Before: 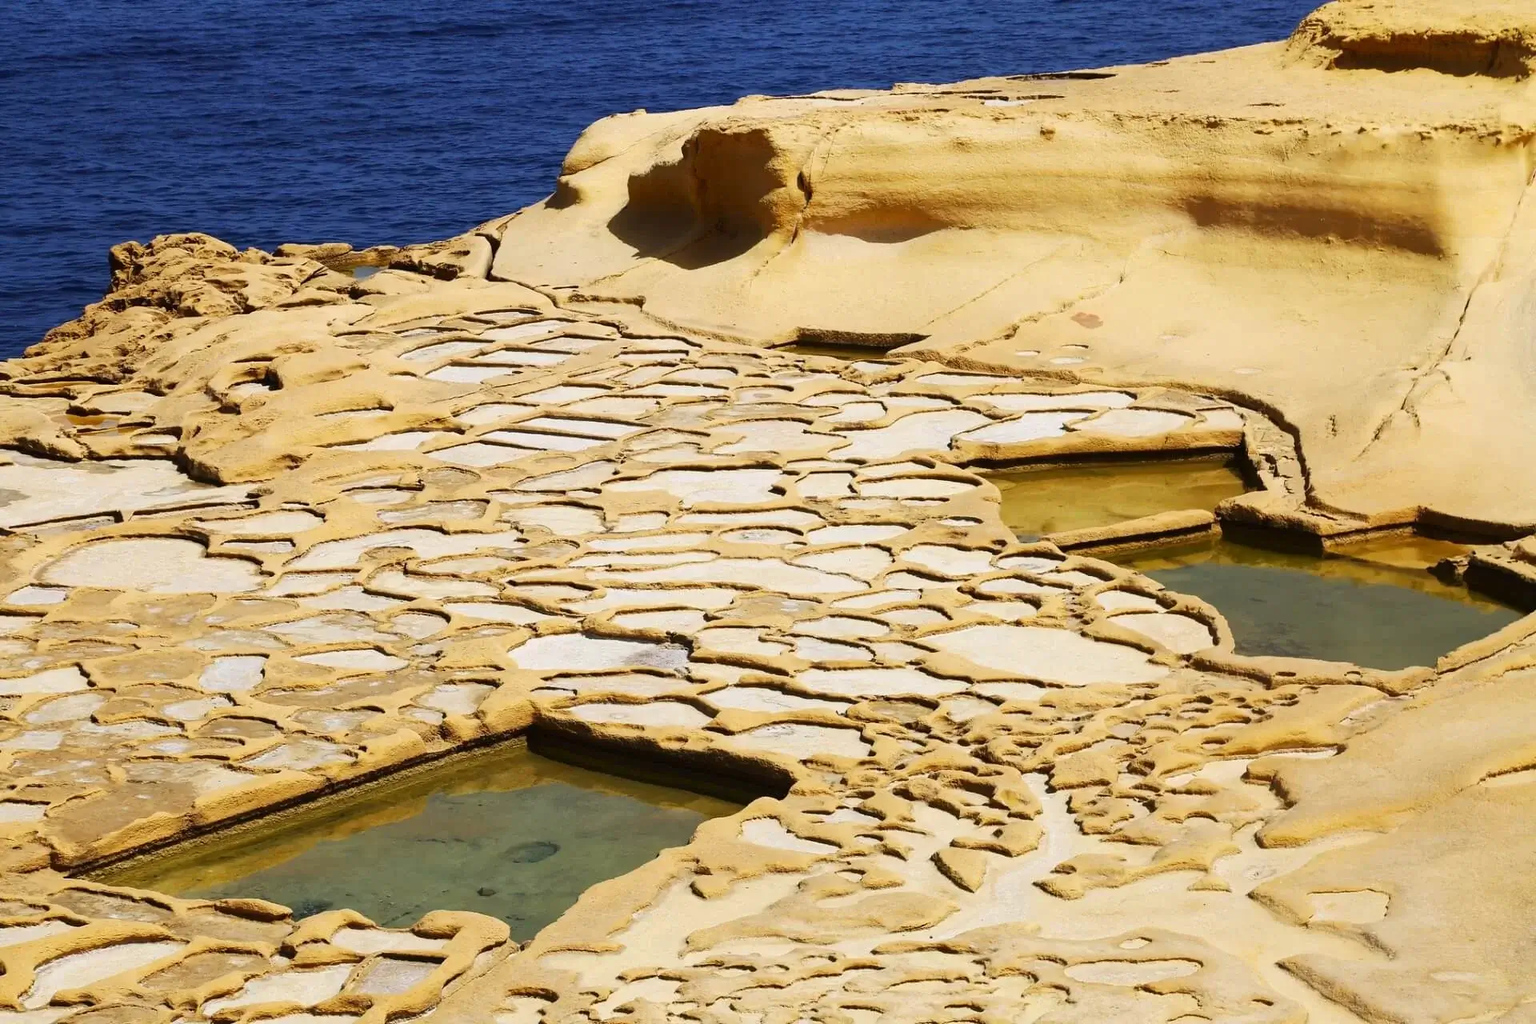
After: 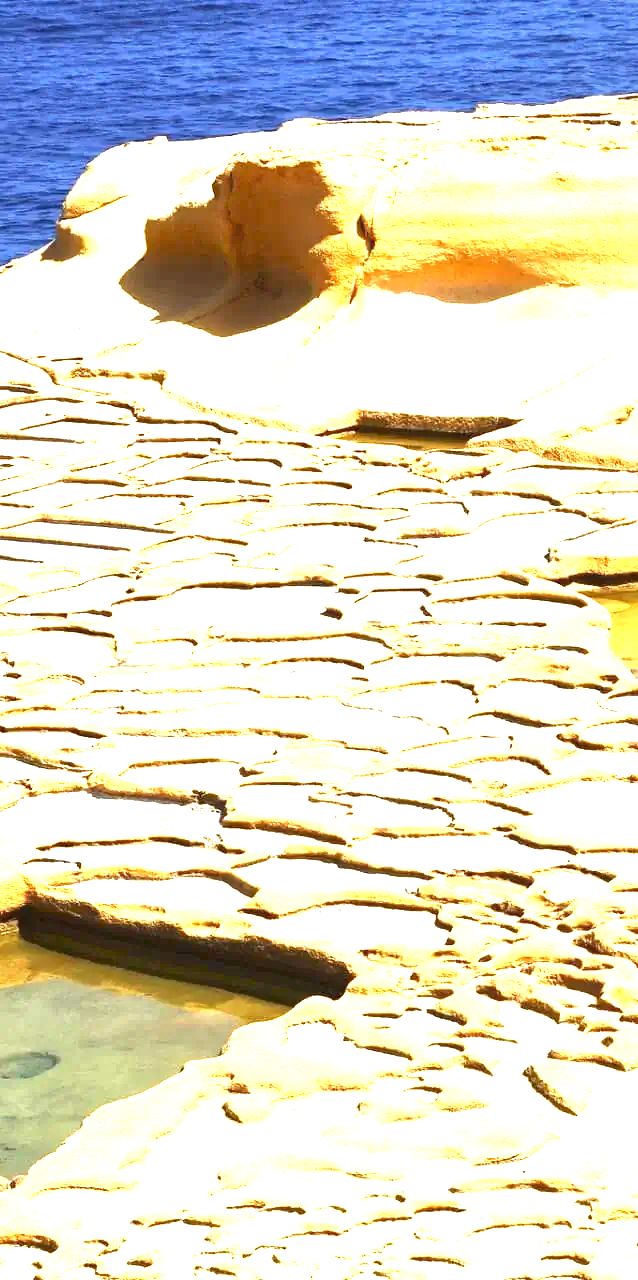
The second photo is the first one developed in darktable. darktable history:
crop: left 33.36%, right 33.36%
exposure: black level correction 0, exposure 2 EV, compensate highlight preservation false
